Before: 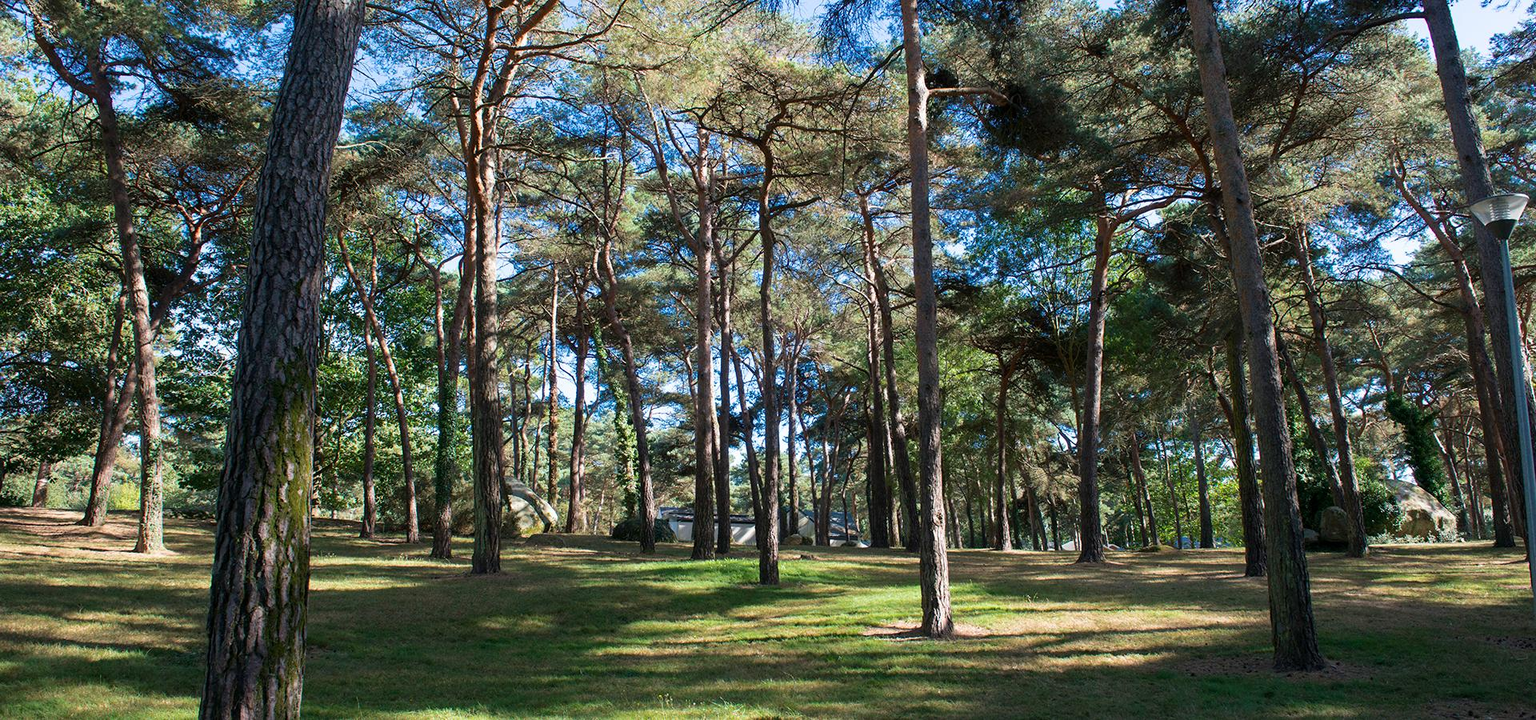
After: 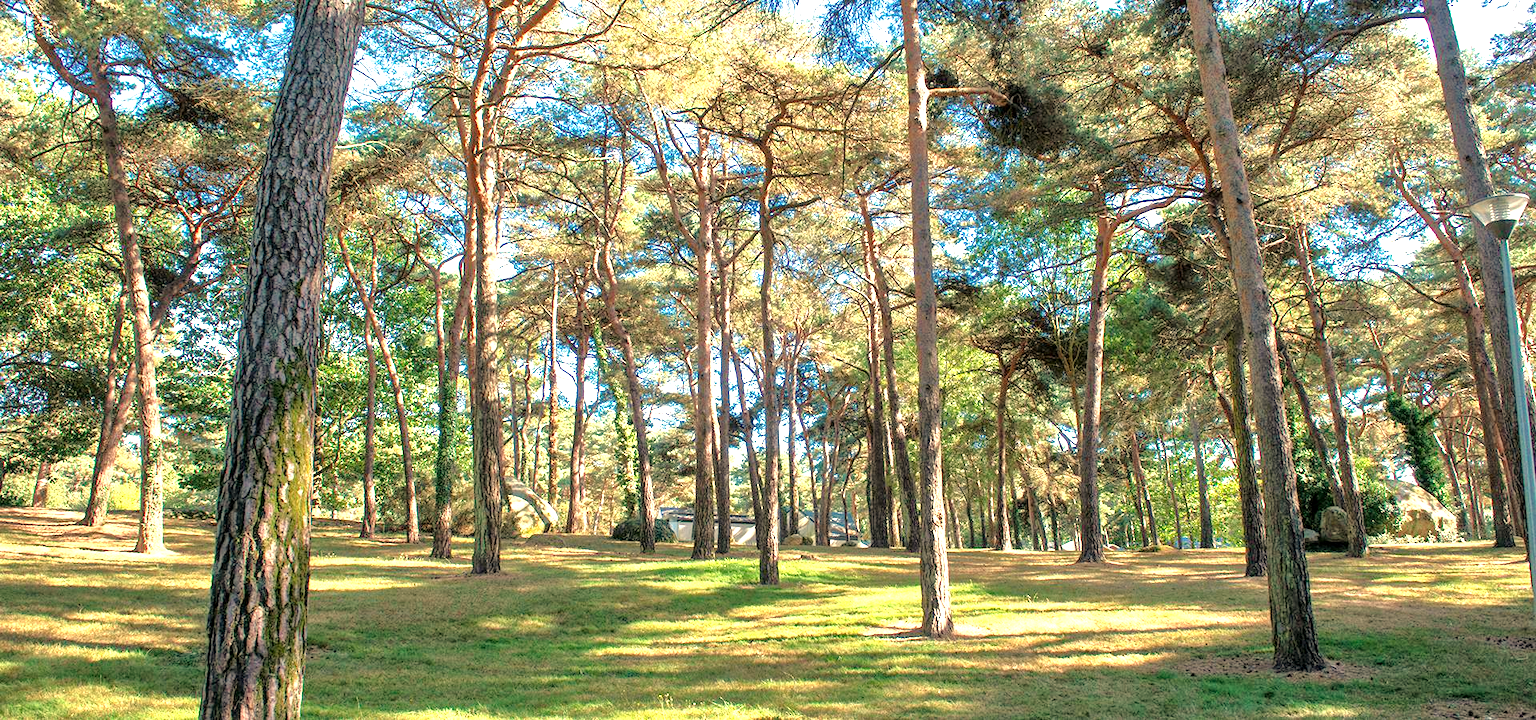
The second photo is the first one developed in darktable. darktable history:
white balance: red 1.123, blue 0.83
local contrast: on, module defaults
exposure: black level correction 0, exposure 1.1 EV, compensate highlight preservation false
tone equalizer: -7 EV 0.15 EV, -6 EV 0.6 EV, -5 EV 1.15 EV, -4 EV 1.33 EV, -3 EV 1.15 EV, -2 EV 0.6 EV, -1 EV 0.15 EV, mask exposure compensation -0.5 EV
